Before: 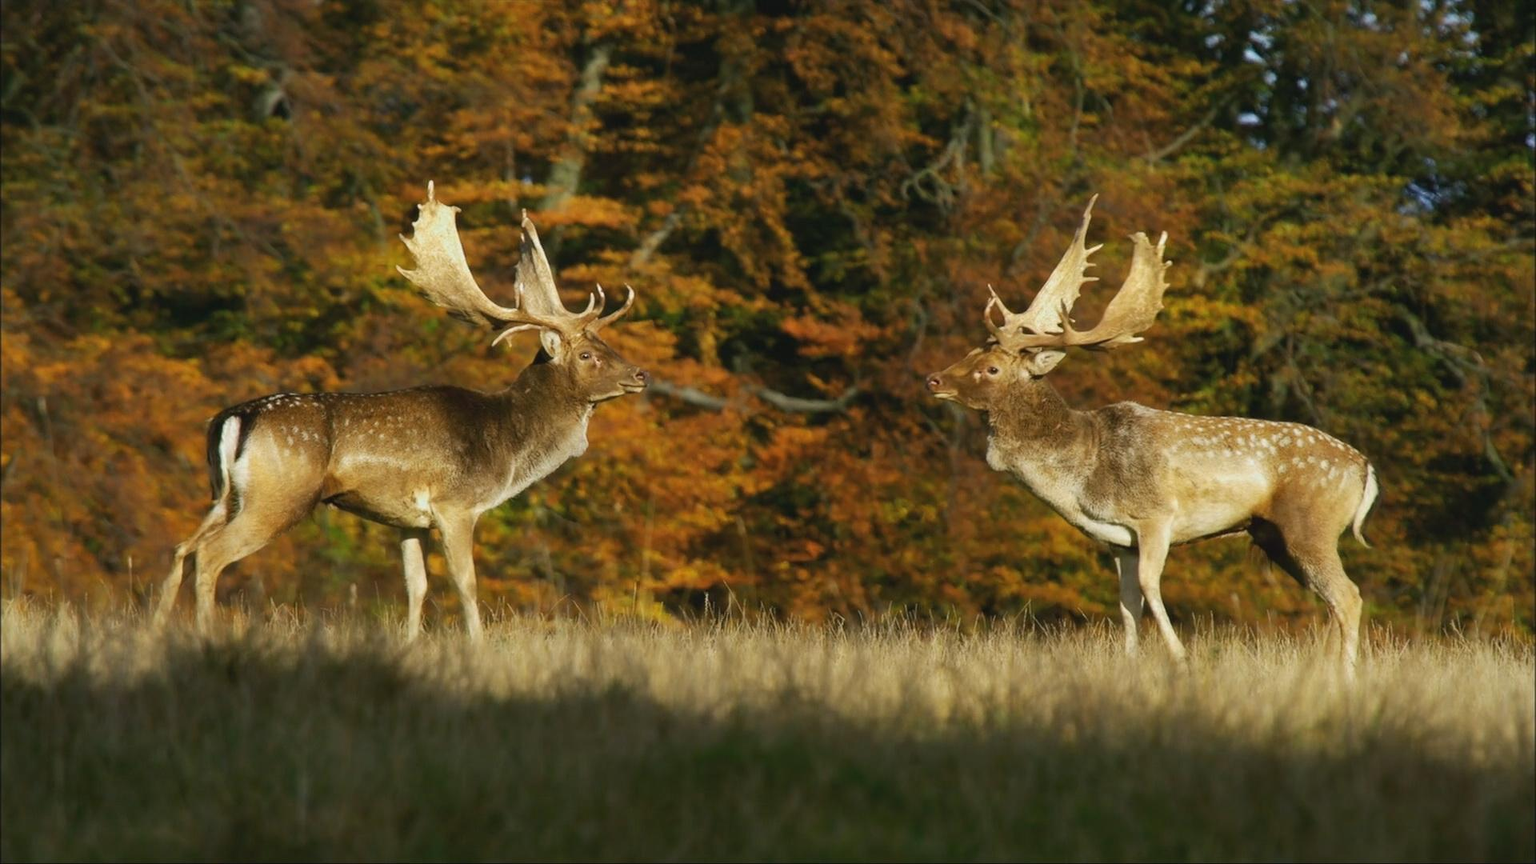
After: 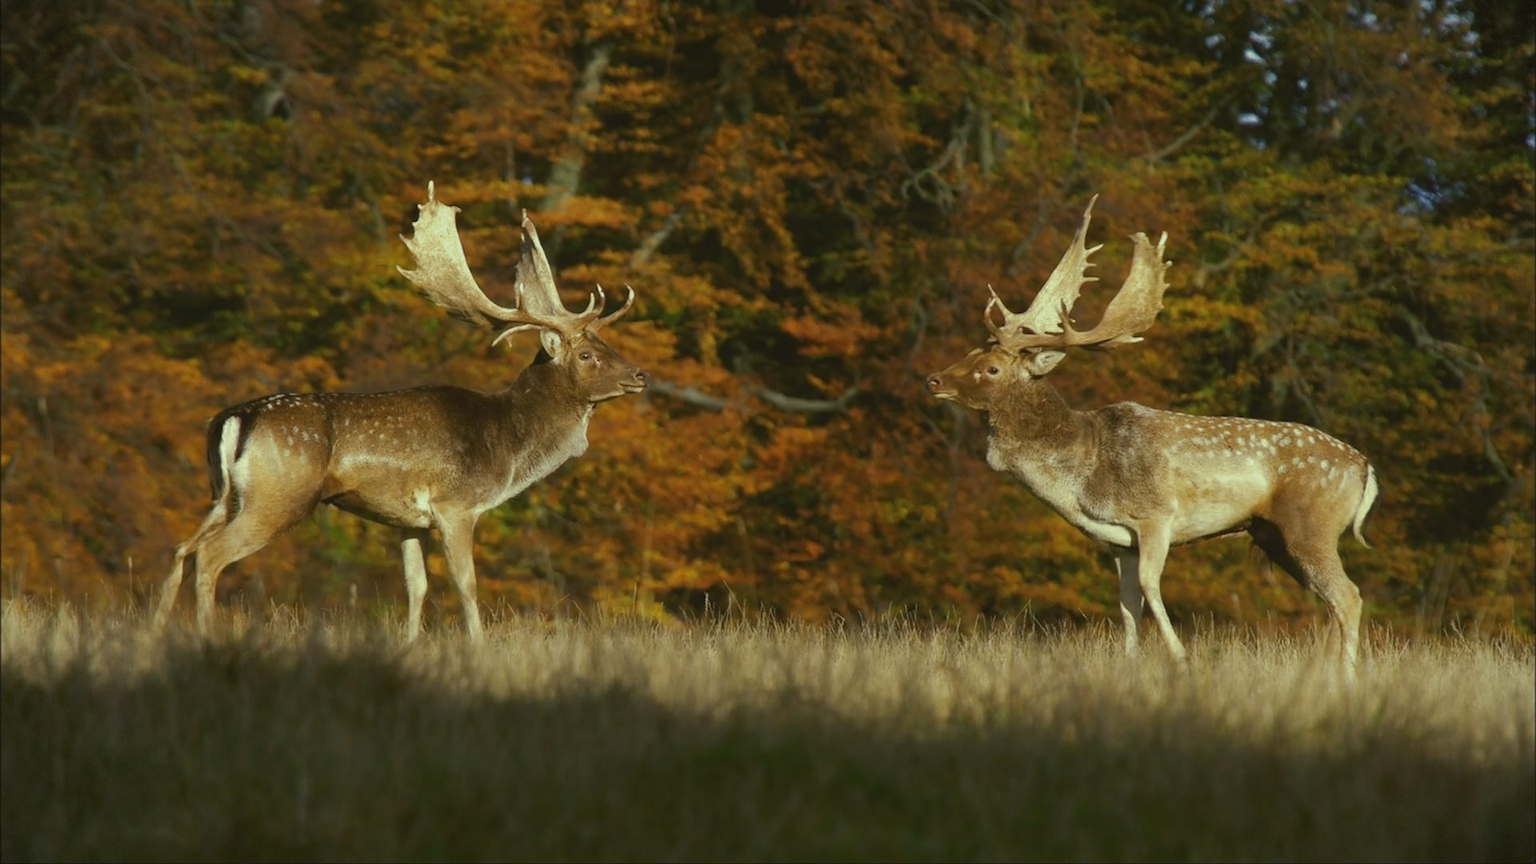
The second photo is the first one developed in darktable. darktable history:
vignetting: fall-off start 100%, brightness -0.406, saturation -0.3, width/height ratio 1.324, dithering 8-bit output, unbound false
tone curve: curves: ch0 [(0, 0) (0.8, 0.757) (1, 1)], color space Lab, linked channels, preserve colors none
color zones: curves: ch0 [(0, 0.5) (0.143, 0.5) (0.286, 0.5) (0.429, 0.5) (0.571, 0.5) (0.714, 0.476) (0.857, 0.5) (1, 0.5)]; ch2 [(0, 0.5) (0.143, 0.5) (0.286, 0.5) (0.429, 0.5) (0.571, 0.5) (0.714, 0.487) (0.857, 0.5) (1, 0.5)]
split-toning: shadows › hue 290.82°, shadows › saturation 0.34, highlights › saturation 0.38, balance 0, compress 50%
color balance: lift [1.004, 1.002, 1.002, 0.998], gamma [1, 1.007, 1.002, 0.993], gain [1, 0.977, 1.013, 1.023], contrast -3.64%
local contrast: mode bilateral grid, contrast 100, coarseness 100, detail 91%, midtone range 0.2
